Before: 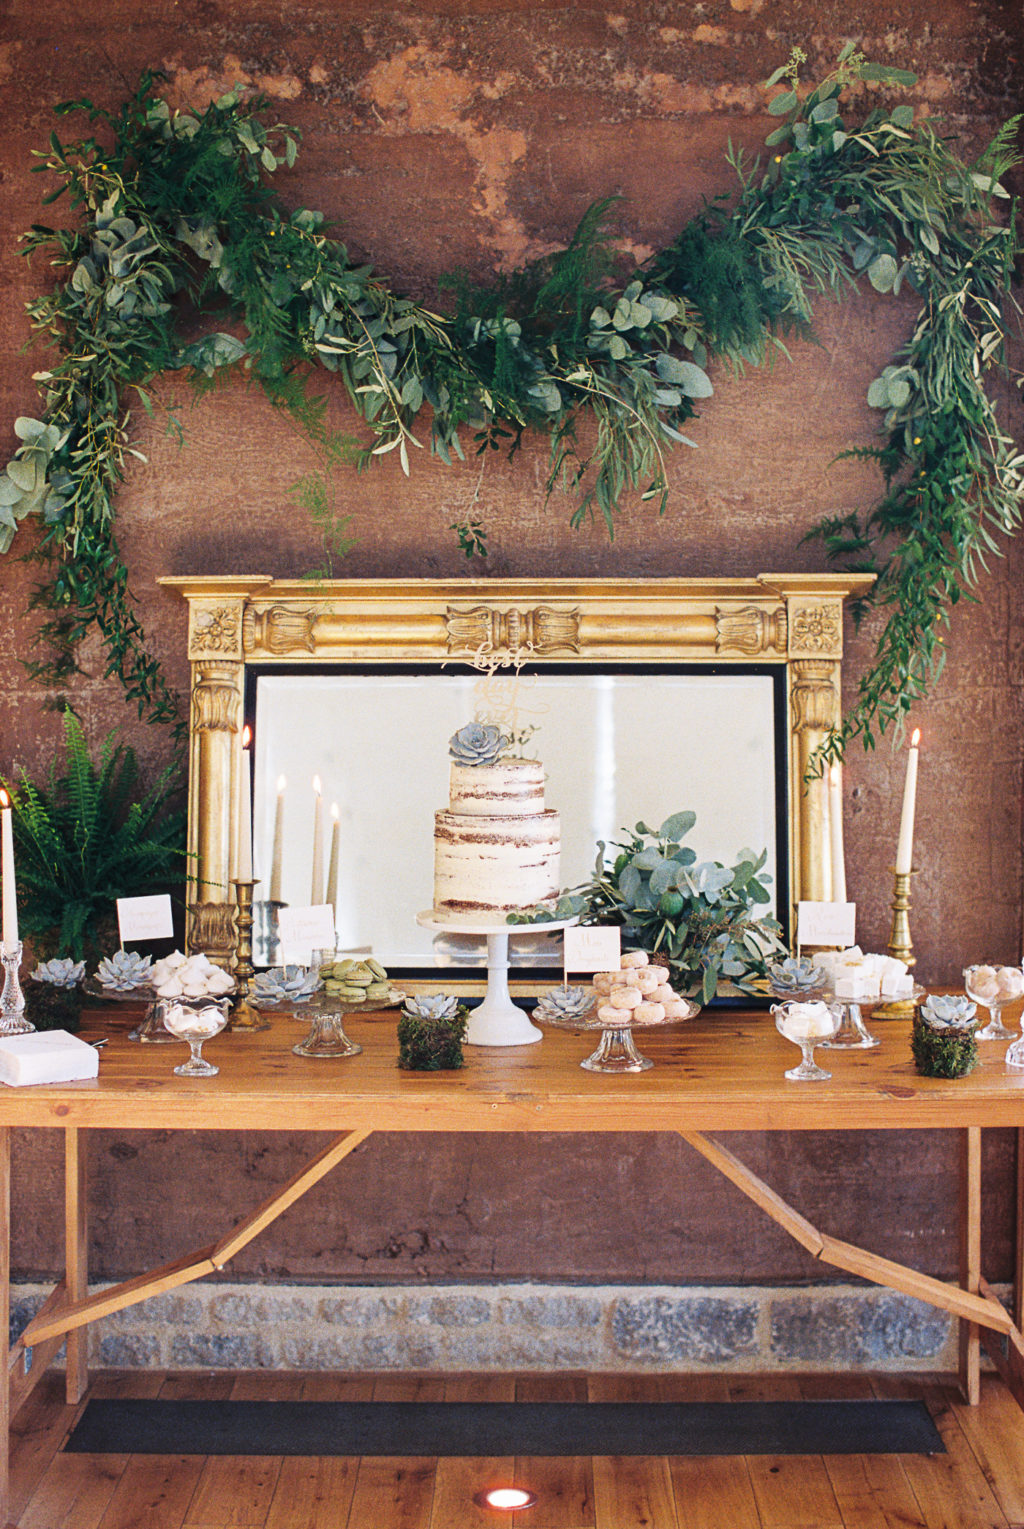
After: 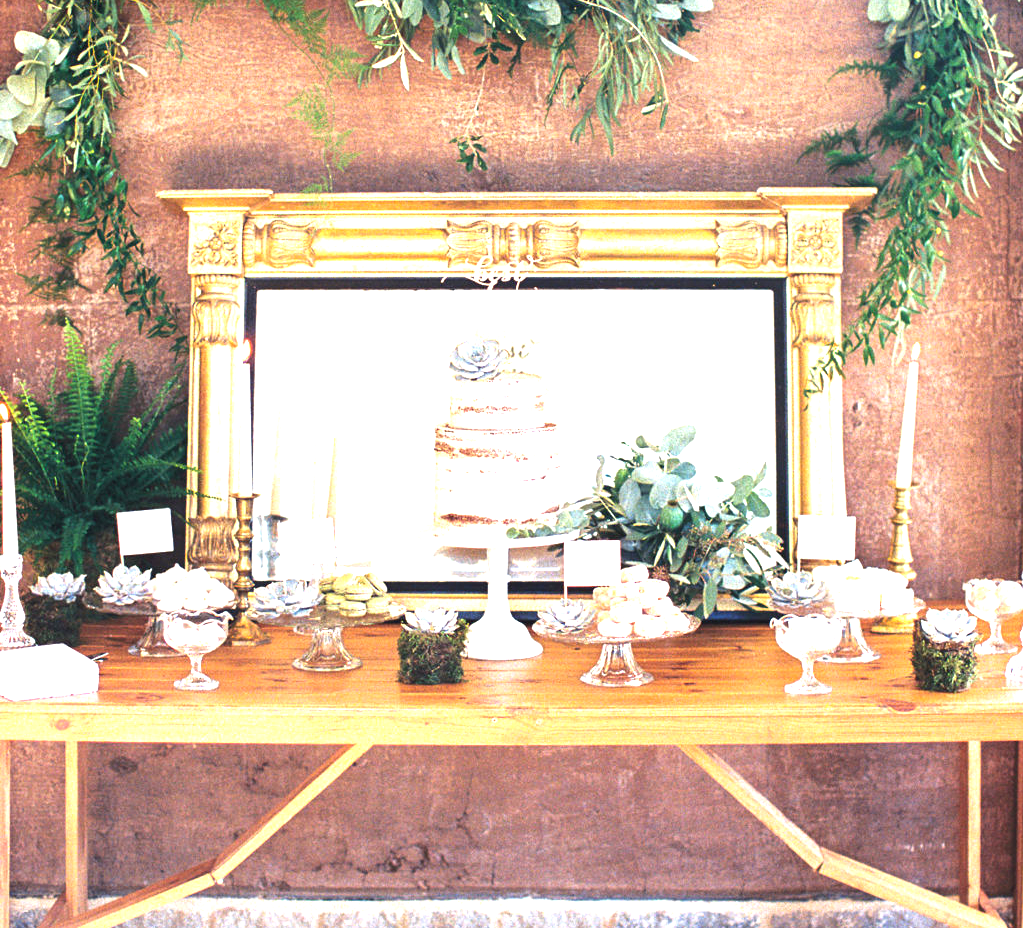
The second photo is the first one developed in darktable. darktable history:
crop and rotate: top 25.357%, bottom 13.942%
exposure: black level correction 0, exposure 1.45 EV, compensate exposure bias true, compensate highlight preservation false
